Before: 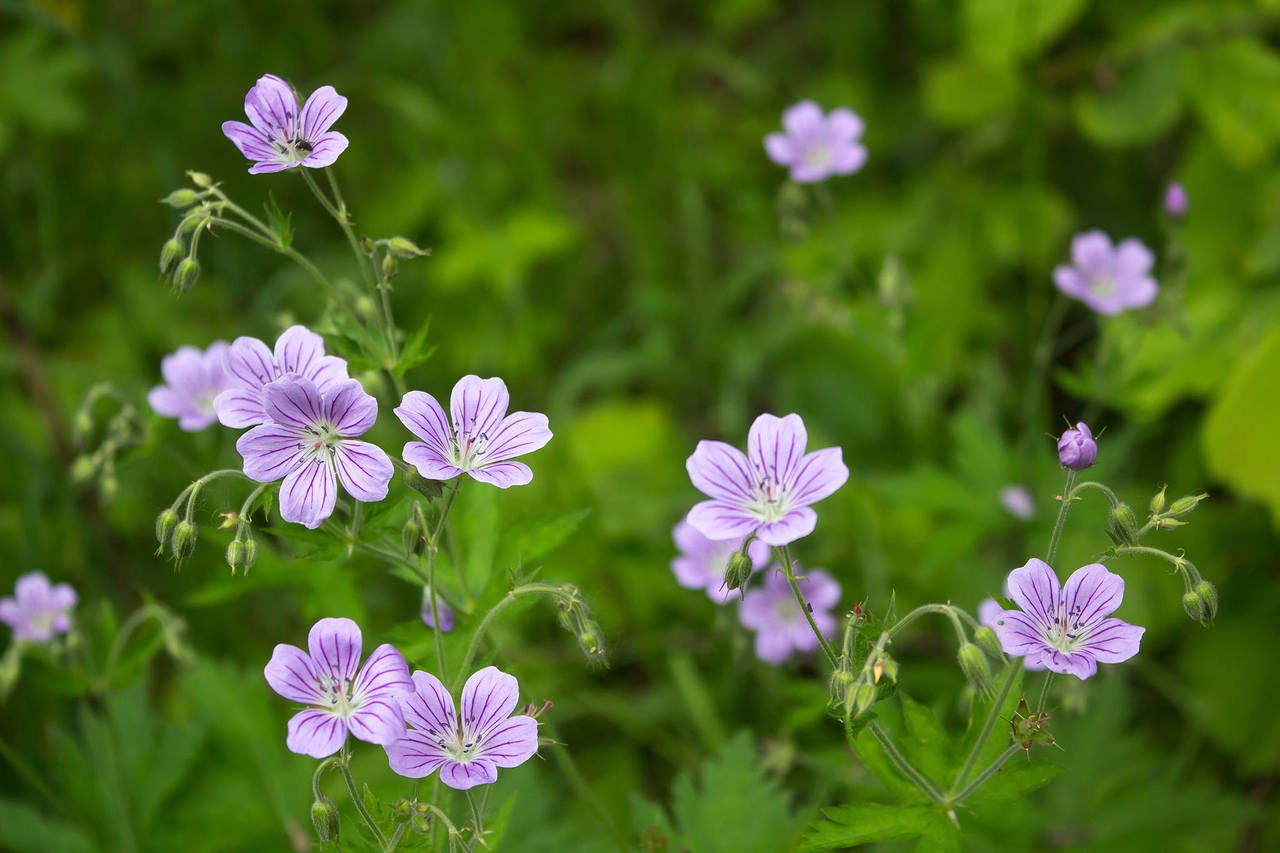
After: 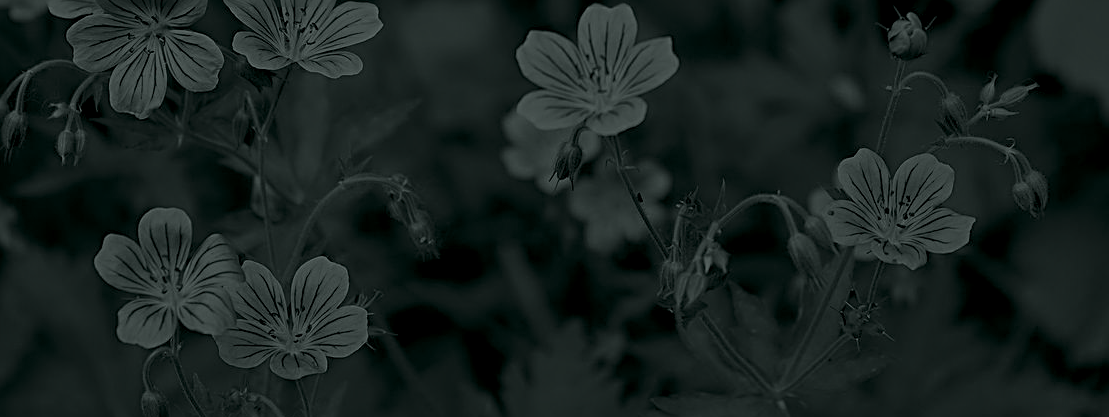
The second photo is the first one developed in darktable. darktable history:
crop and rotate: left 13.306%, top 48.129%, bottom 2.928%
shadows and highlights: radius 123.98, shadows 100, white point adjustment -3, highlights -100, highlights color adjustment 89.84%, soften with gaussian
colorize: hue 90°, saturation 19%, lightness 1.59%, version 1
sharpen: radius 2.676, amount 0.669
